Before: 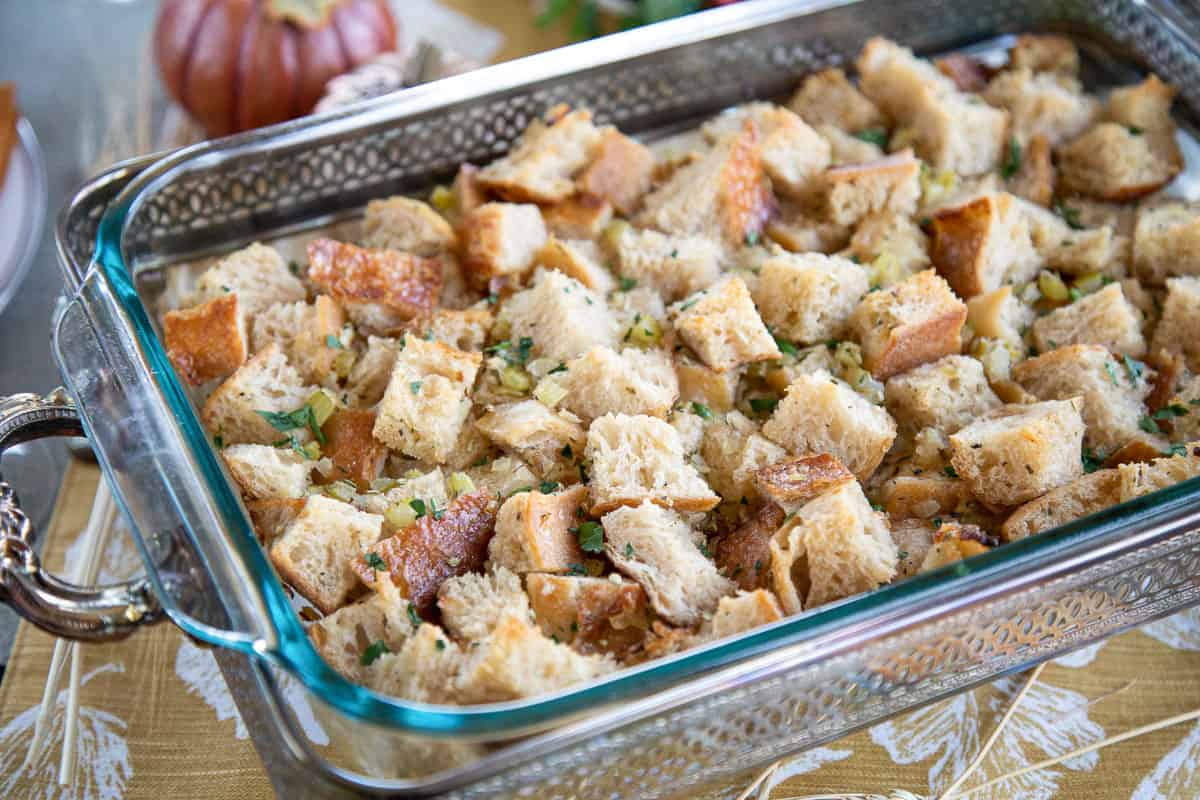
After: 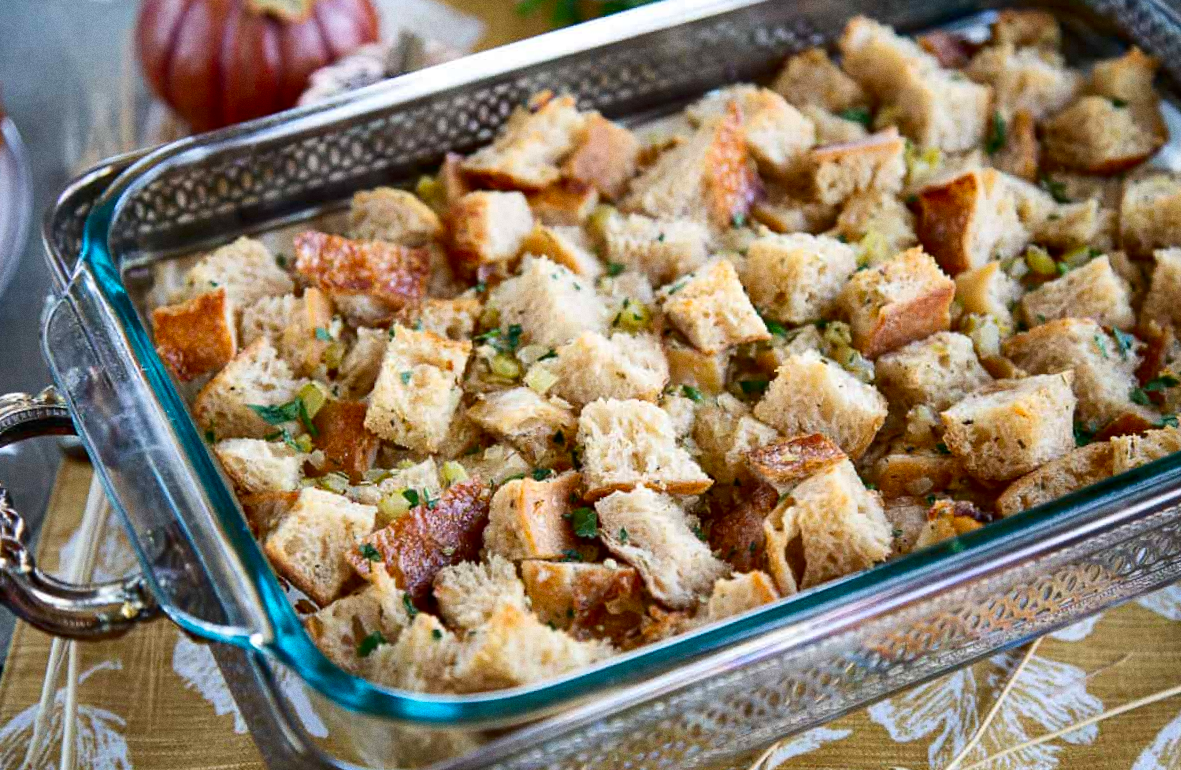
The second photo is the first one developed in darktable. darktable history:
rotate and perspective: rotation -1.42°, crop left 0.016, crop right 0.984, crop top 0.035, crop bottom 0.965
contrast brightness saturation: contrast 0.12, brightness -0.12, saturation 0.2
grain: coarseness 0.47 ISO
